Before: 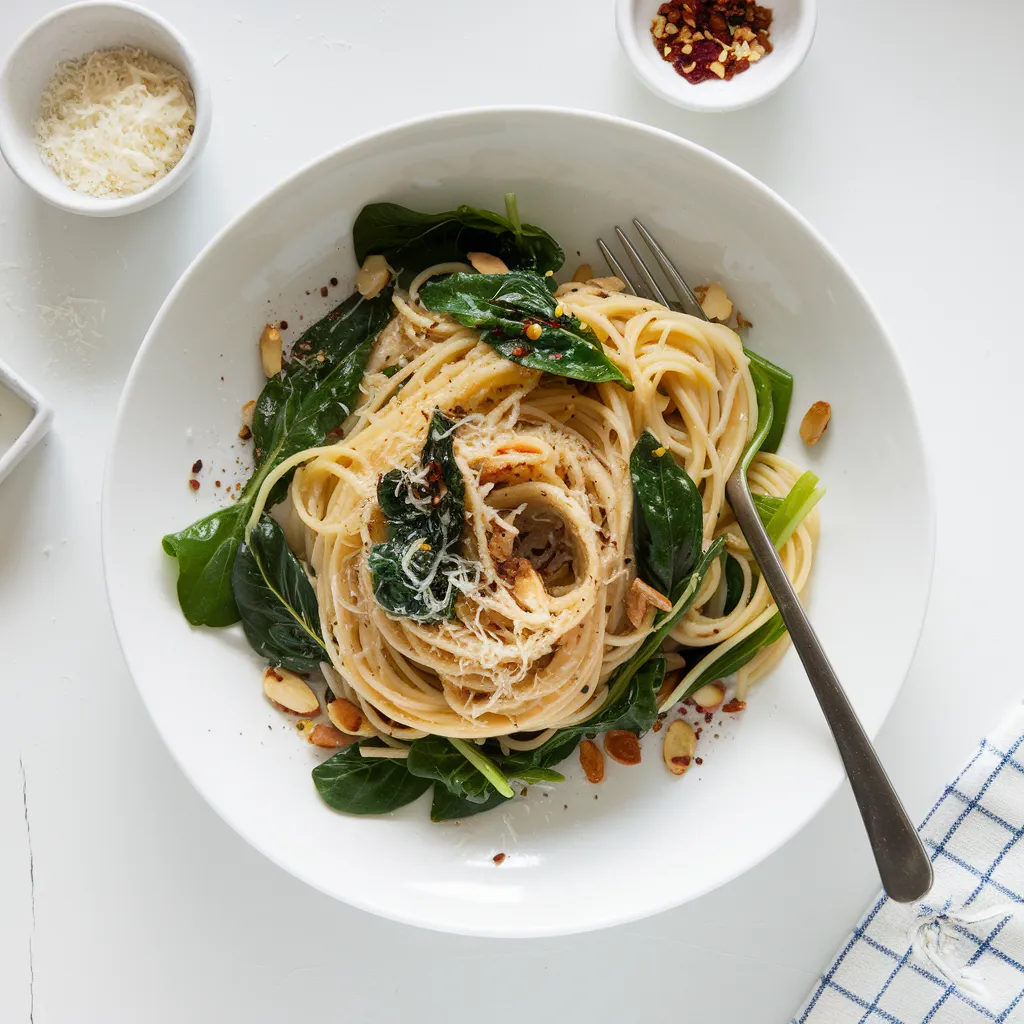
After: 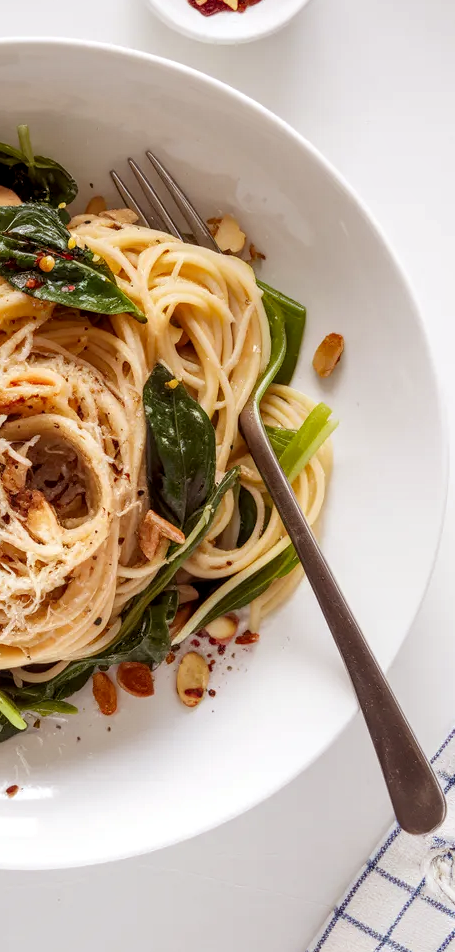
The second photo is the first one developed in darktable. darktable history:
crop: left 47.628%, top 6.643%, right 7.874%
local contrast: detail 130%
rgb levels: mode RGB, independent channels, levels [[0, 0.474, 1], [0, 0.5, 1], [0, 0.5, 1]]
